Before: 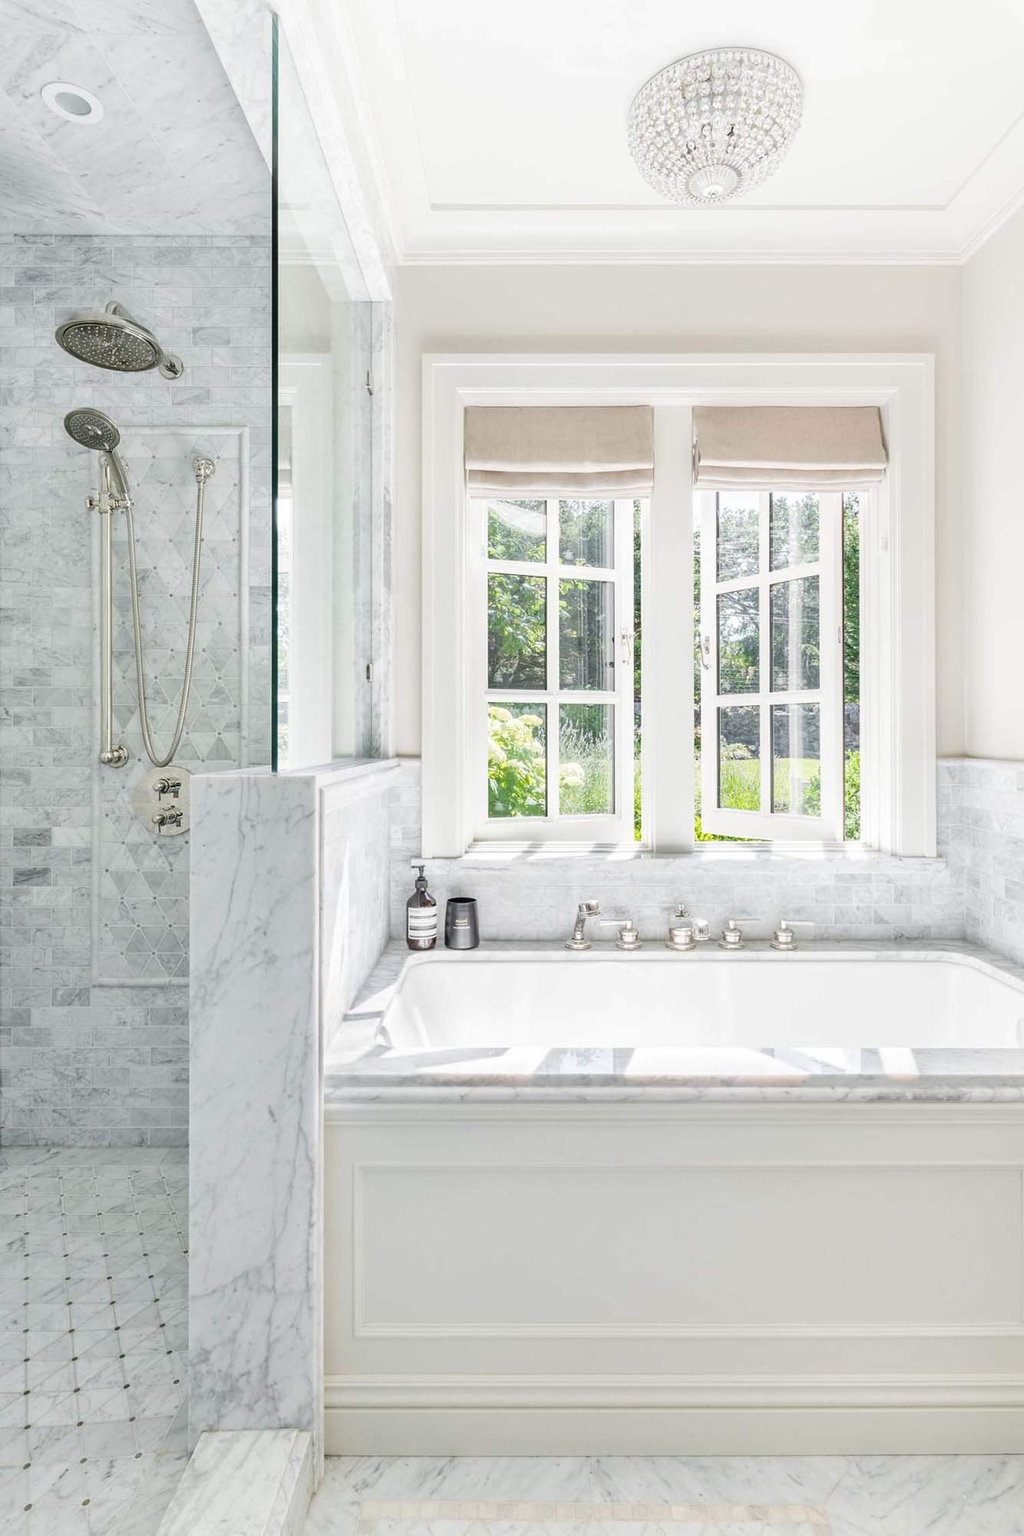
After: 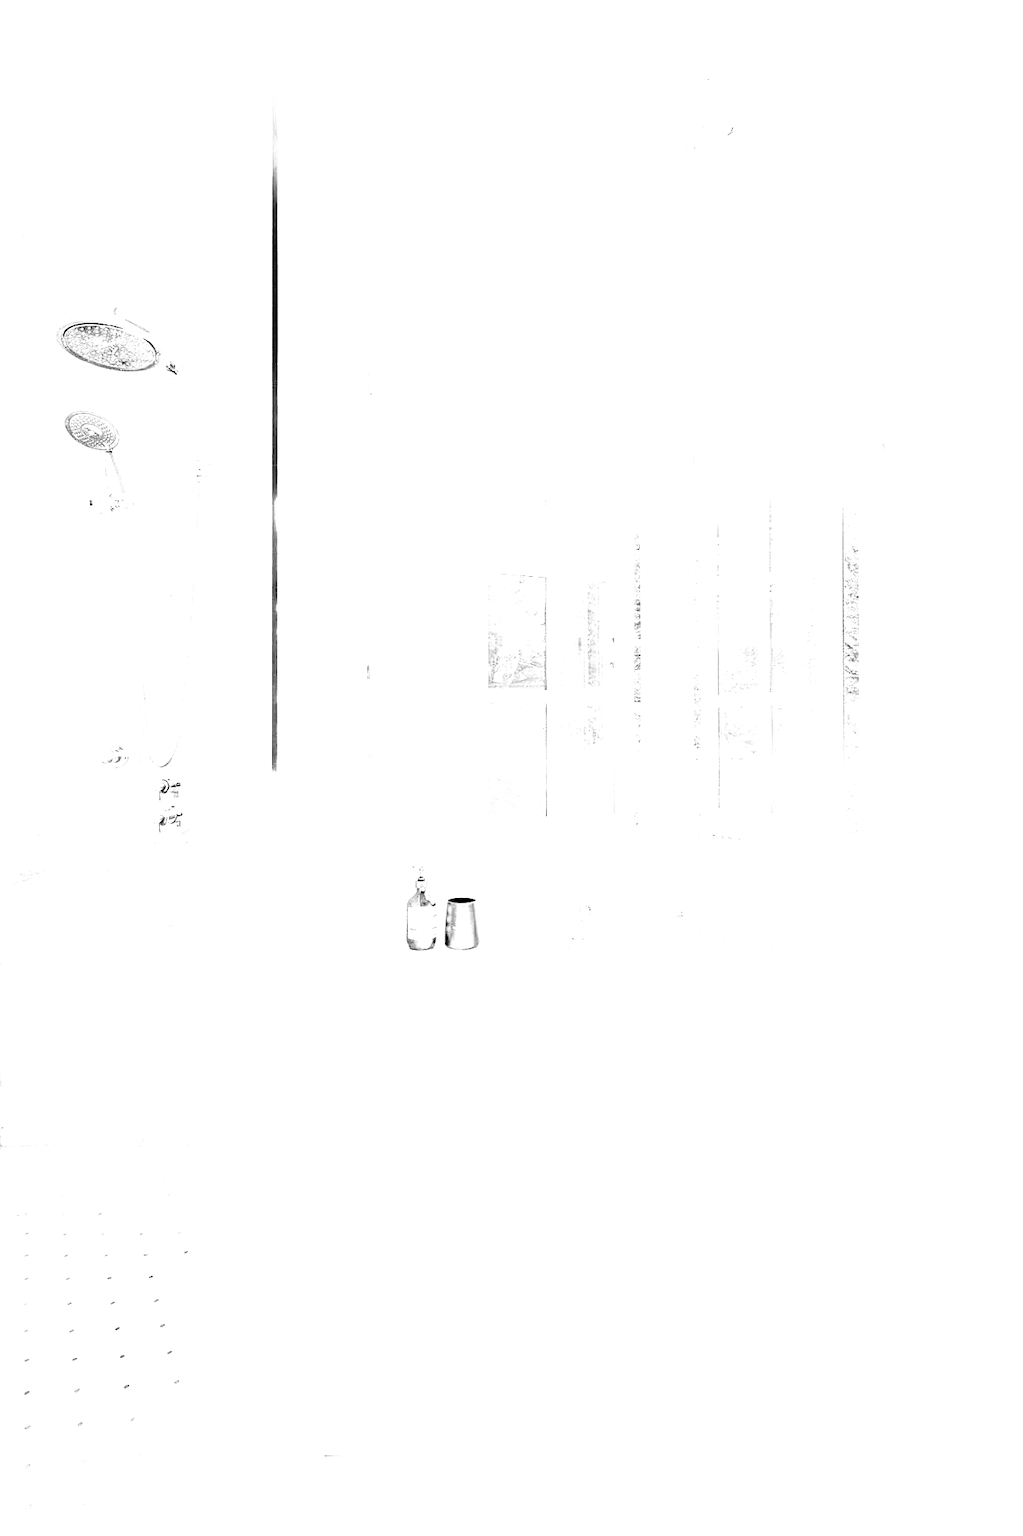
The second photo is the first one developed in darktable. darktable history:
color balance rgb: shadows lift › luminance -41.13%, shadows lift › chroma 14.13%, shadows lift › hue 260°, power › luminance -3.76%, power › chroma 0.56%, power › hue 40.37°, highlights gain › luminance 16.81%, highlights gain › chroma 2.94%, highlights gain › hue 260°, global offset › luminance -0.29%, global offset › chroma 0.31%, global offset › hue 260°, perceptual saturation grading › global saturation 20%, perceptual saturation grading › highlights -13.92%, perceptual saturation grading › shadows 50%
filmic rgb: middle gray luminance 8.8%, black relative exposure -6.3 EV, white relative exposure 2.7 EV, threshold 6 EV, target black luminance 0%, hardness 4.74, latitude 73.47%, contrast 1.332, shadows ↔ highlights balance 10.13%, add noise in highlights 0, preserve chrominance no, color science v3 (2019), use custom middle-gray values true, iterations of high-quality reconstruction 0, contrast in highlights soft, enable highlight reconstruction true
monochrome: a 2.21, b -1.33, size 2.2
white balance: red 1.029, blue 0.92
exposure: black level correction 0, exposure 1.45 EV, compensate exposure bias true, compensate highlight preservation false
